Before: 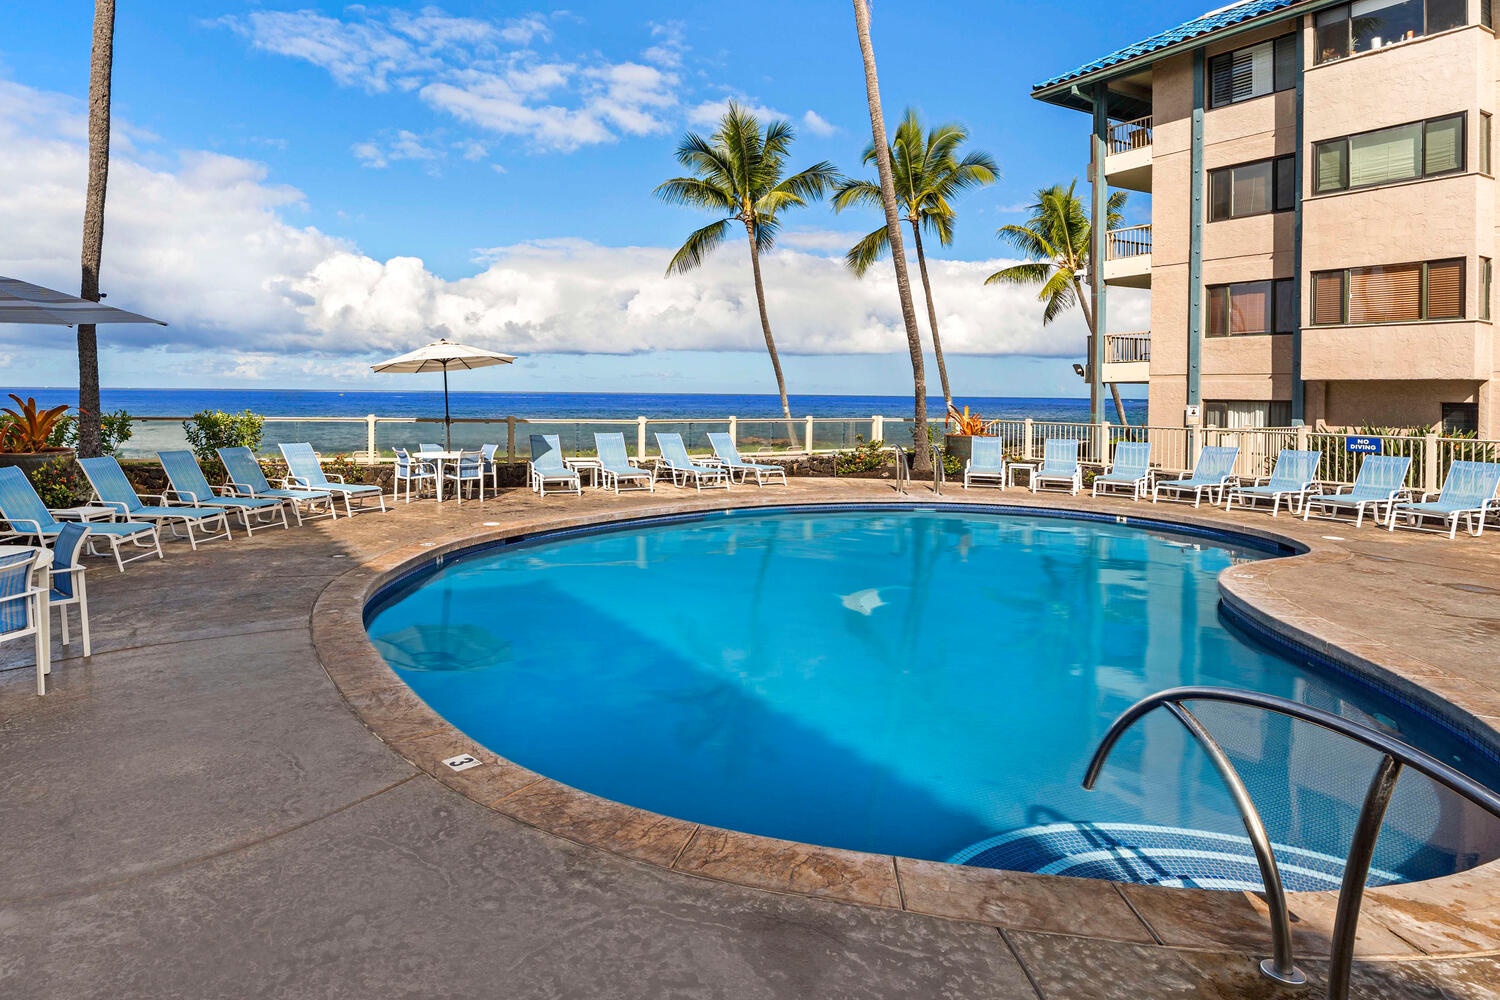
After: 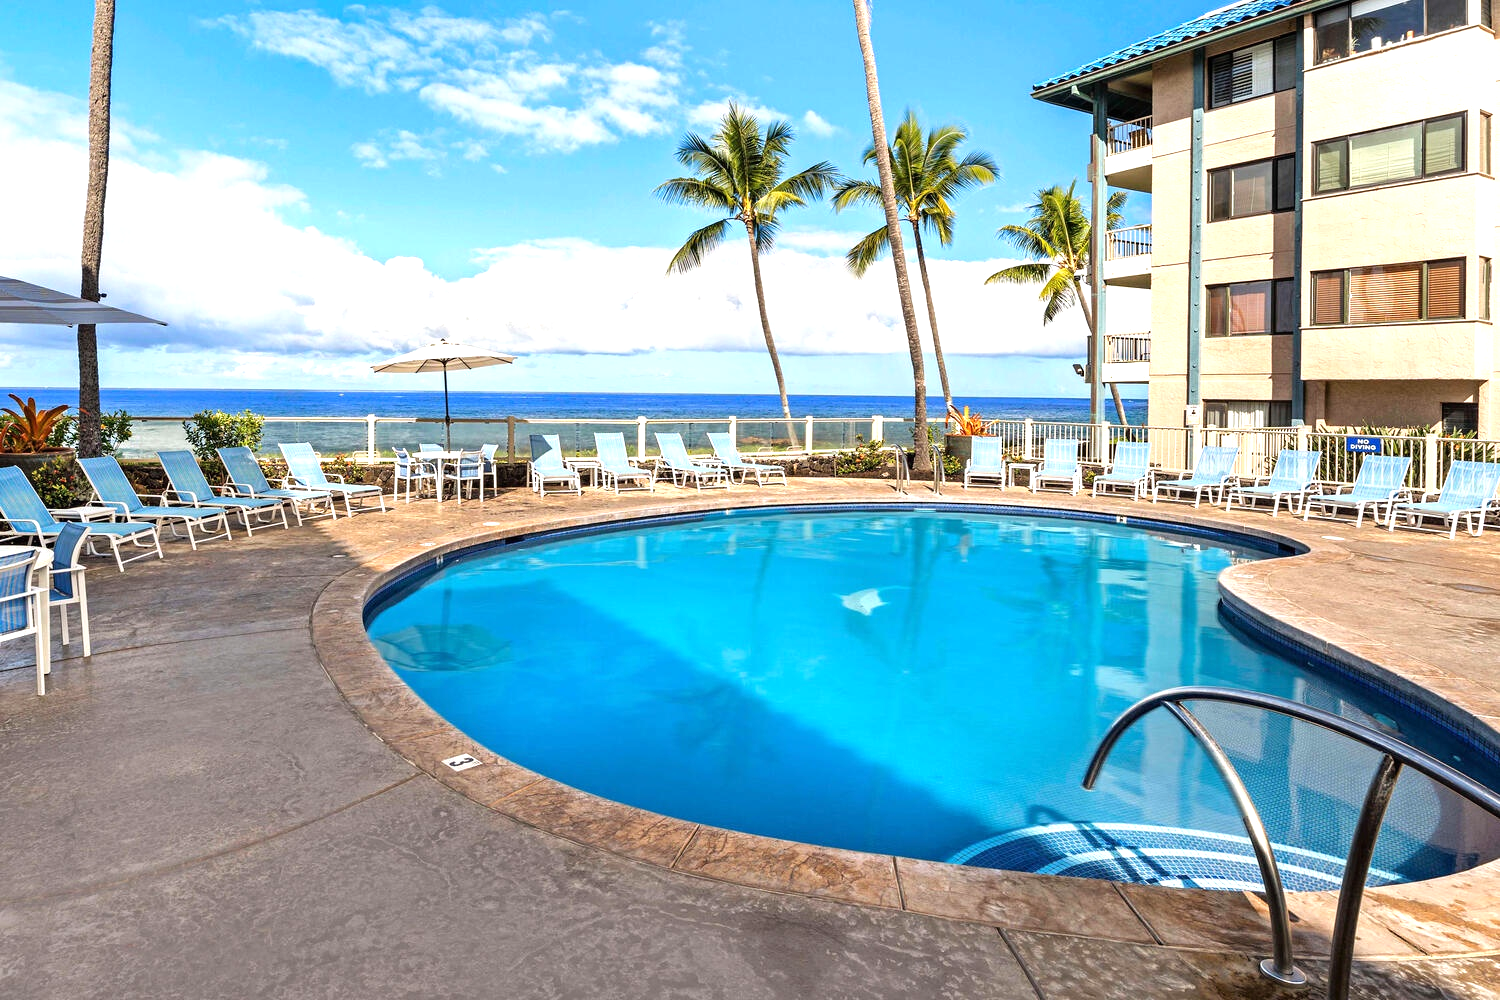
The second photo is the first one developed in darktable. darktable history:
tone equalizer: -8 EV -0.729 EV, -7 EV -0.674 EV, -6 EV -0.585 EV, -5 EV -0.37 EV, -3 EV 0.376 EV, -2 EV 0.6 EV, -1 EV 0.695 EV, +0 EV 0.72 EV
